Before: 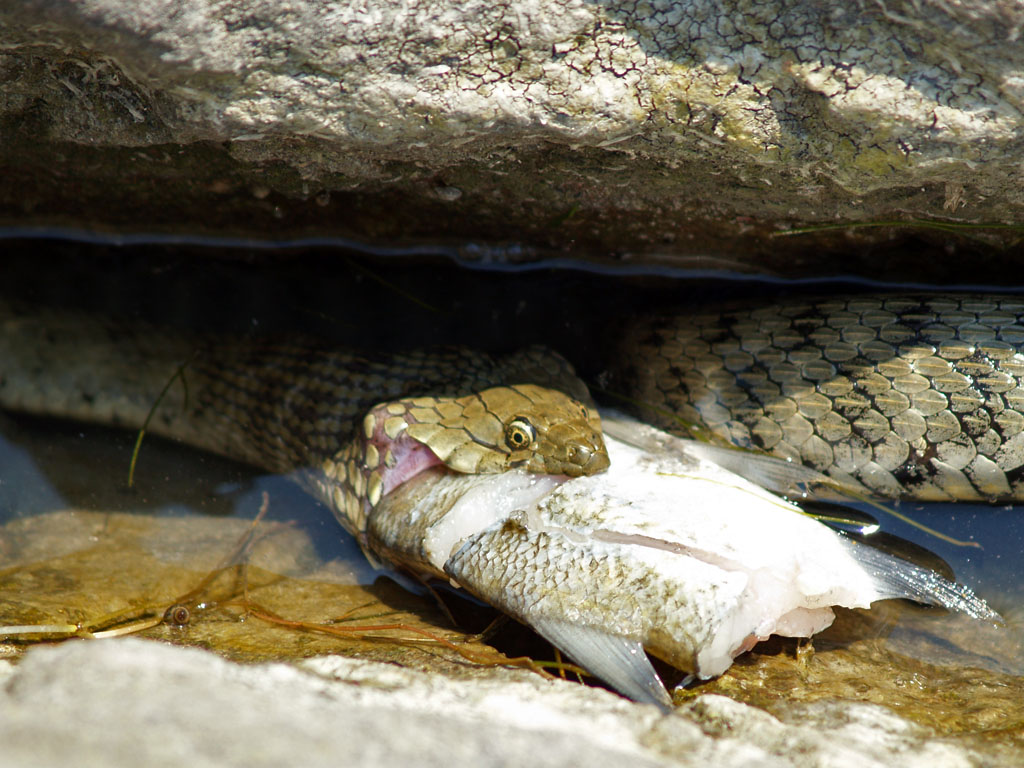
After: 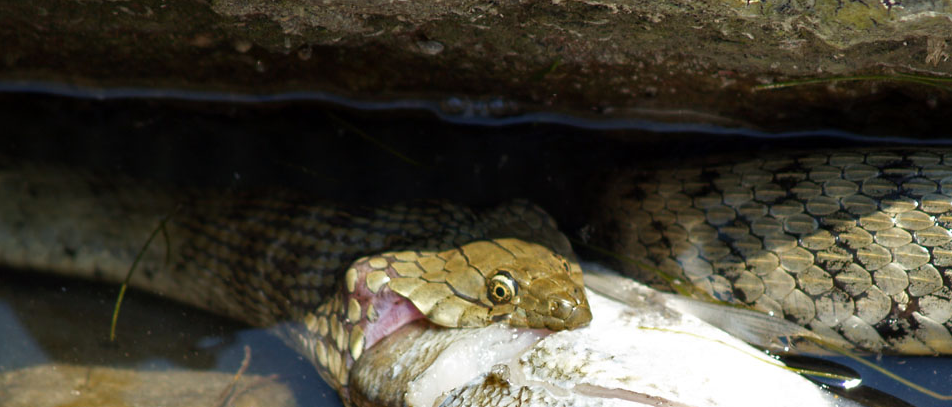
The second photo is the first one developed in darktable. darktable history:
crop: left 1.776%, top 19.077%, right 5.168%, bottom 27.86%
